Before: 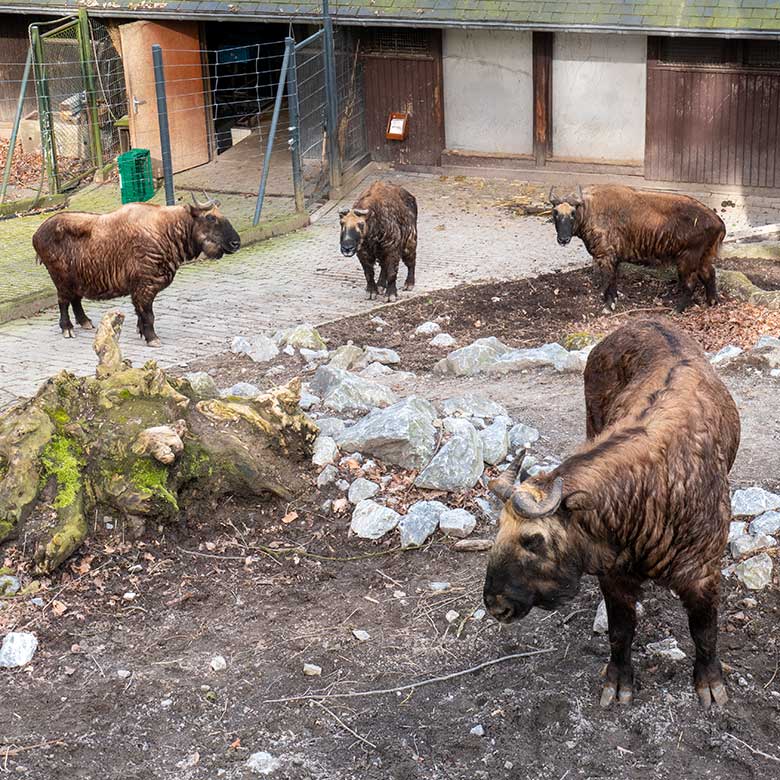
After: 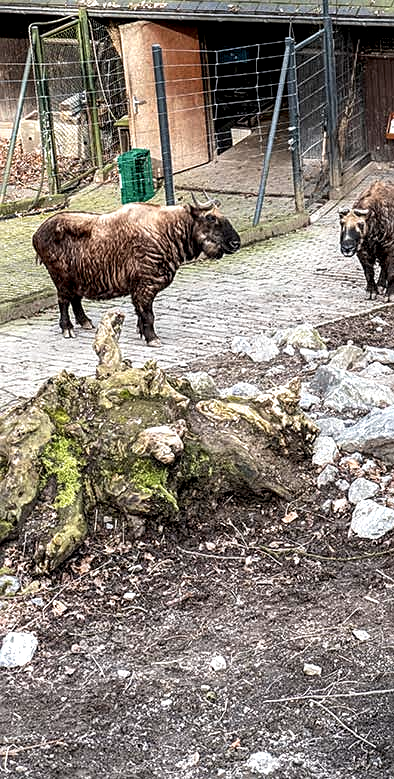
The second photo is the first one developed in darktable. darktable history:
crop and rotate: left 0.015%, top 0%, right 49.432%
color correction: highlights b* 0.036, saturation 0.817
local contrast: highlights 64%, shadows 54%, detail 169%, midtone range 0.518
sharpen: on, module defaults
